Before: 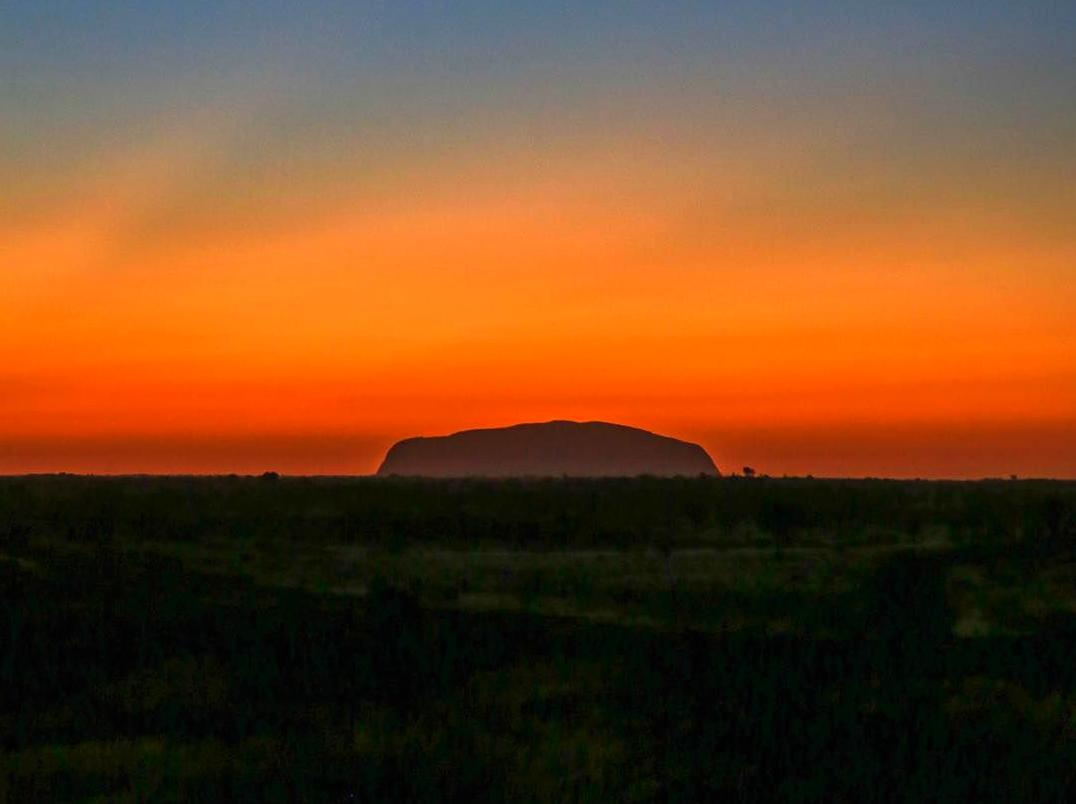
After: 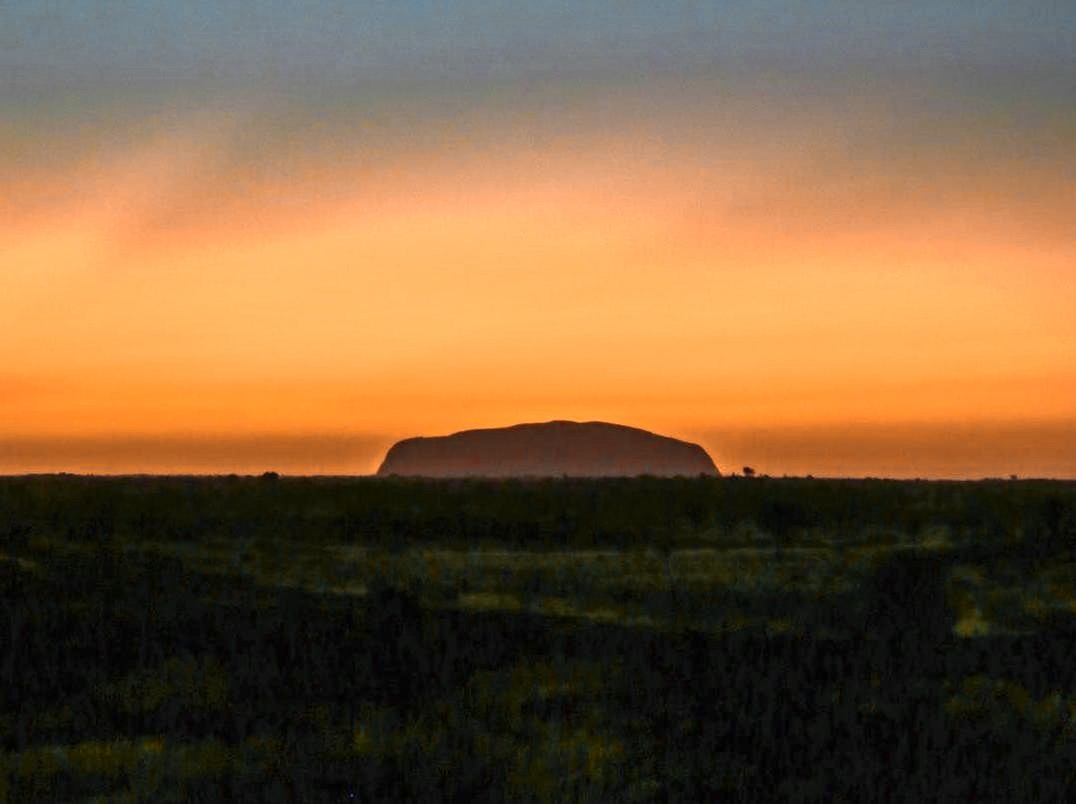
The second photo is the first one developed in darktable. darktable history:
color zones: curves: ch0 [(0.009, 0.528) (0.136, 0.6) (0.255, 0.586) (0.39, 0.528) (0.522, 0.584) (0.686, 0.736) (0.849, 0.561)]; ch1 [(0.045, 0.781) (0.14, 0.416) (0.257, 0.695) (0.442, 0.032) (0.738, 0.338) (0.818, 0.632) (0.891, 0.741) (1, 0.704)]; ch2 [(0, 0.667) (0.141, 0.52) (0.26, 0.37) (0.474, 0.432) (0.743, 0.286)]
shadows and highlights: white point adjustment 0.033, soften with gaussian
